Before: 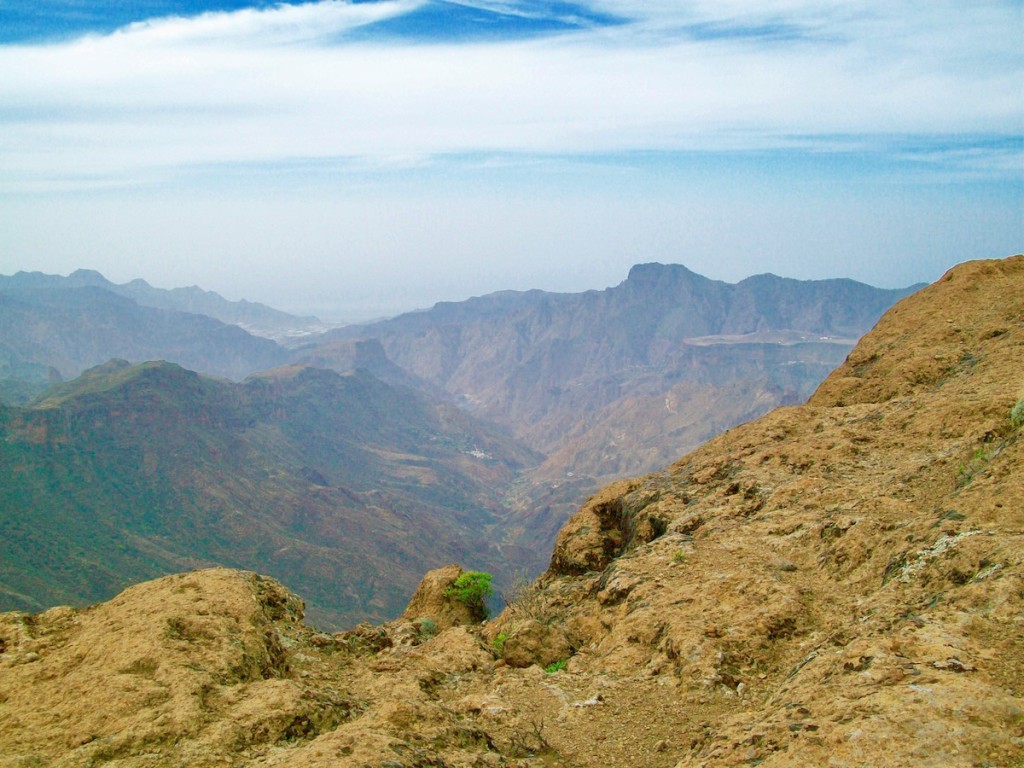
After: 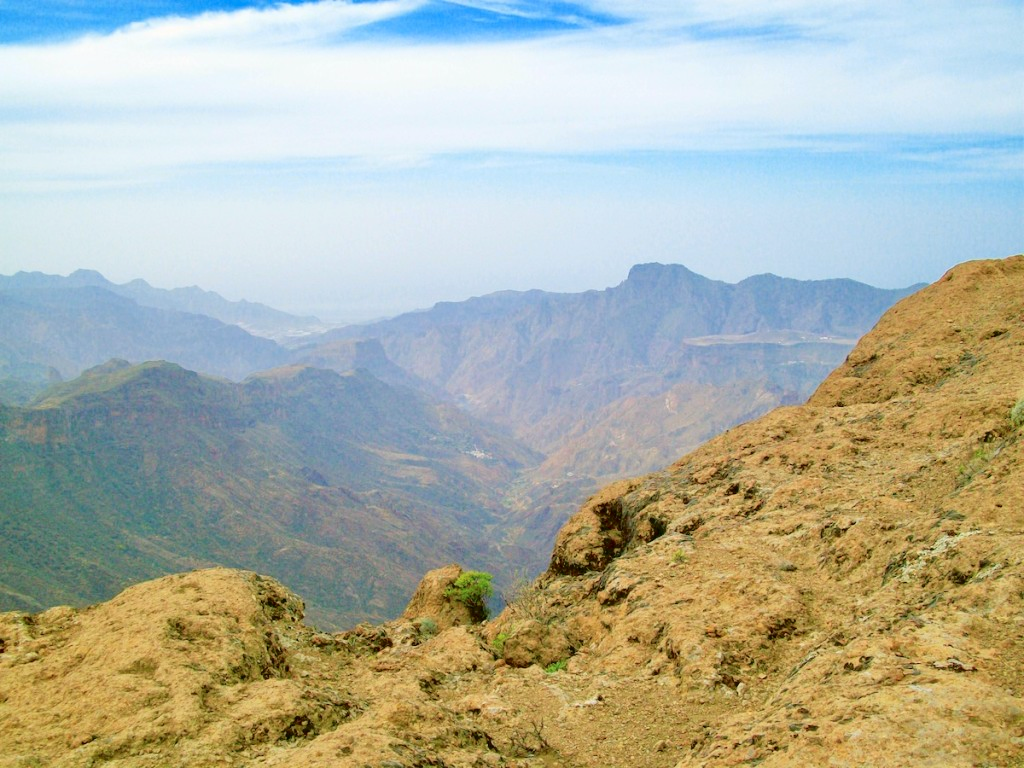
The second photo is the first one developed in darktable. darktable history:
tone curve: curves: ch0 [(0, 0.01) (0.058, 0.039) (0.159, 0.117) (0.282, 0.327) (0.45, 0.534) (0.676, 0.751) (0.89, 0.919) (1, 1)]; ch1 [(0, 0) (0.094, 0.081) (0.285, 0.299) (0.385, 0.403) (0.447, 0.455) (0.495, 0.496) (0.544, 0.552) (0.589, 0.612) (0.722, 0.728) (1, 1)]; ch2 [(0, 0) (0.257, 0.217) (0.43, 0.421) (0.498, 0.507) (0.531, 0.544) (0.56, 0.579) (0.625, 0.642) (1, 1)], color space Lab, independent channels, preserve colors none
